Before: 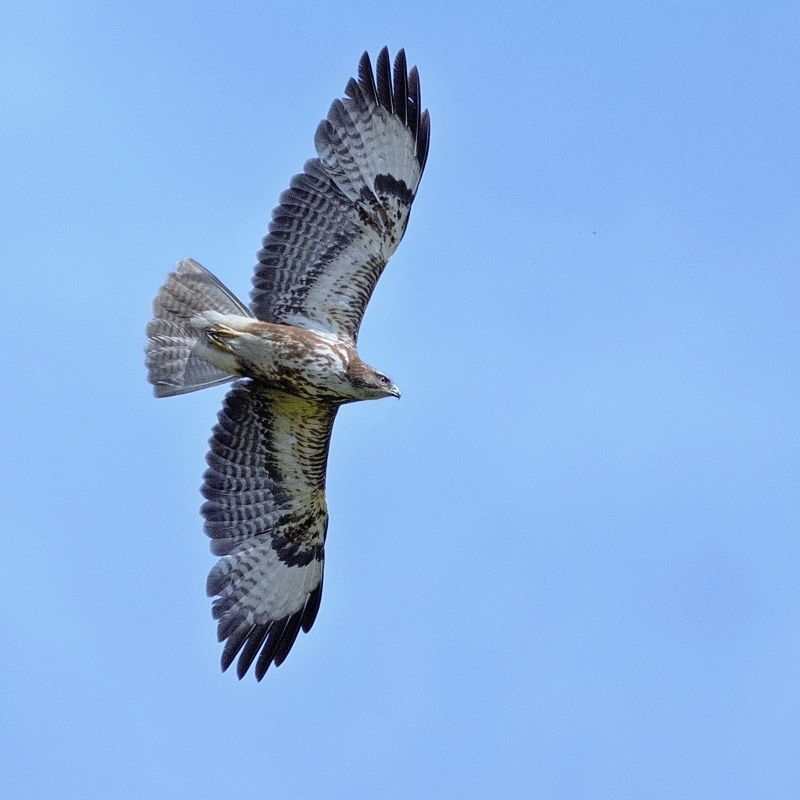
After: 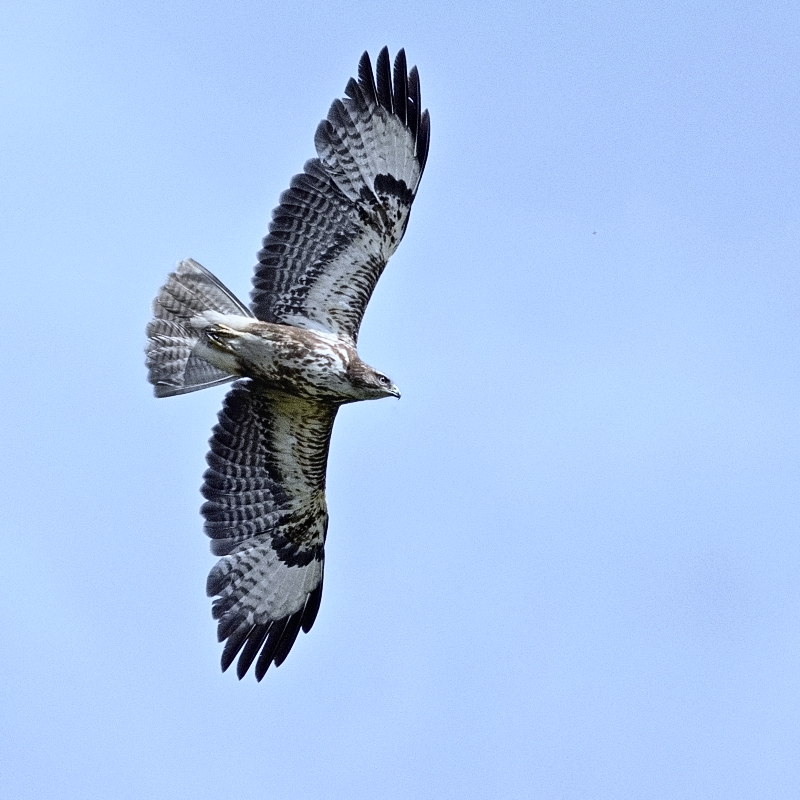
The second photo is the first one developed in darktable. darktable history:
contrast equalizer: y [[0.5, 0.504, 0.515, 0.527, 0.535, 0.534], [0.5 ×6], [0.491, 0.387, 0.179, 0.068, 0.068, 0.068], [0 ×5, 0.023], [0 ×6]]
contrast brightness saturation: contrast 0.25, saturation -0.31
bloom: size 15%, threshold 97%, strength 7%
white balance: red 0.976, blue 1.04
rotate and perspective: automatic cropping original format, crop left 0, crop top 0
